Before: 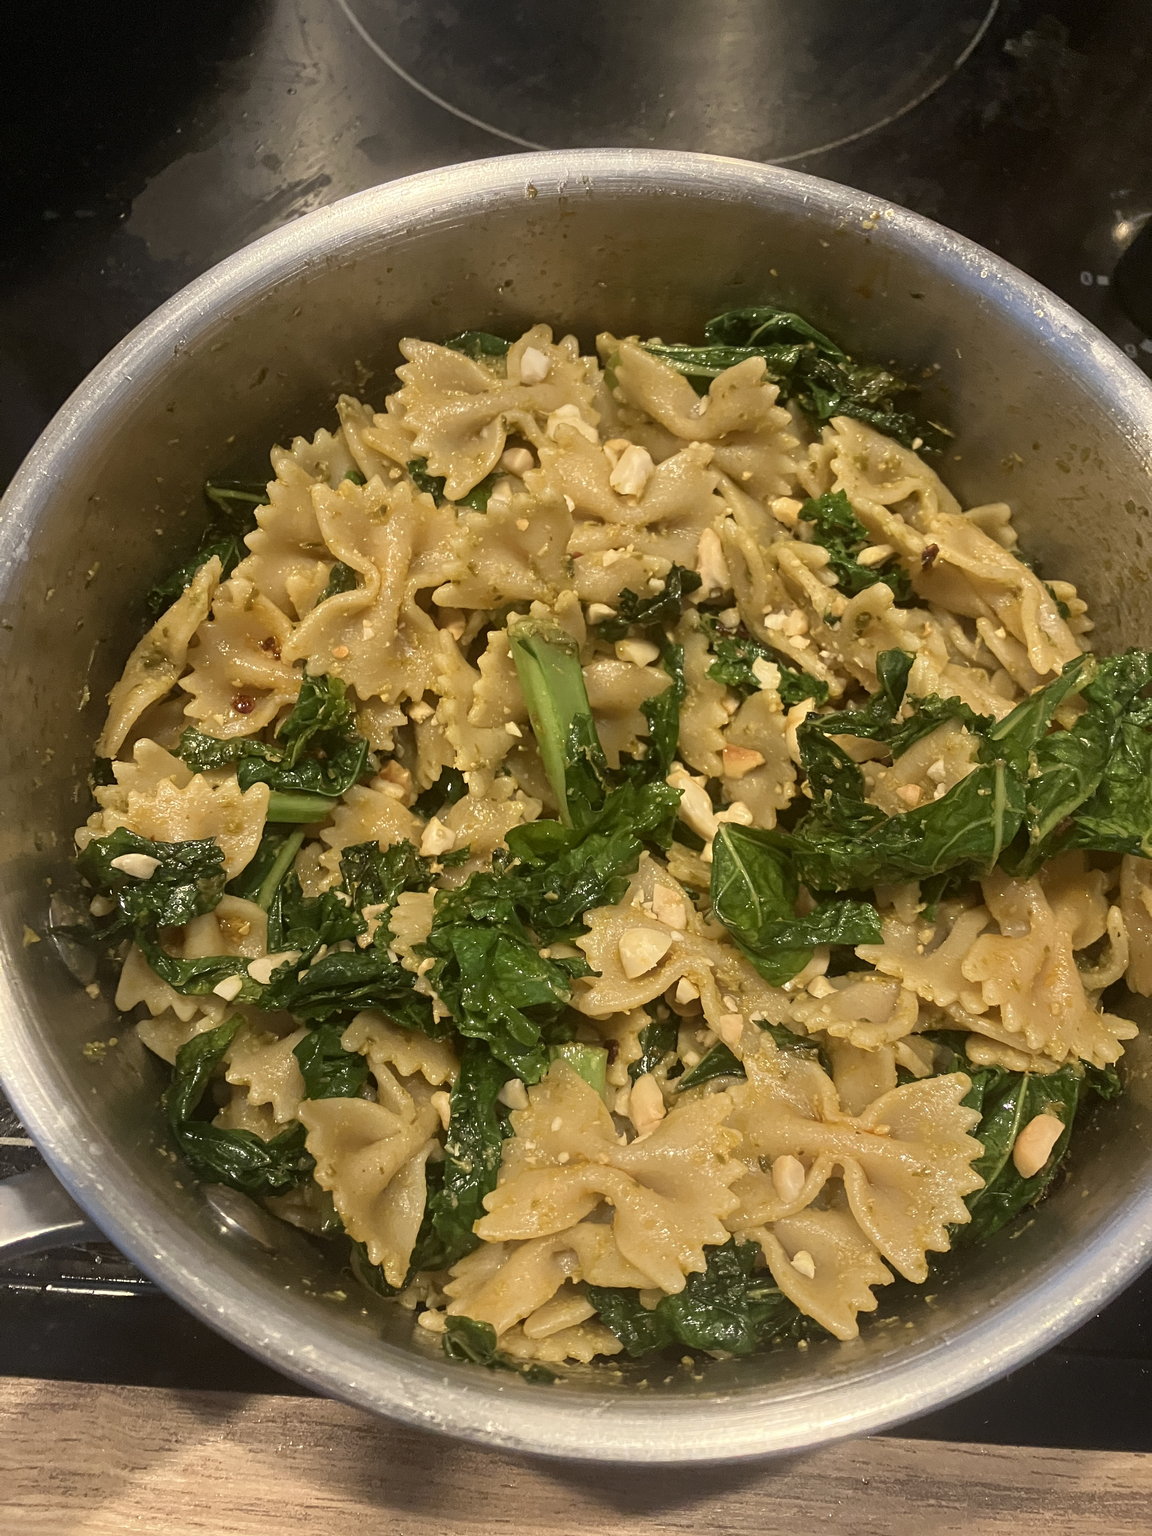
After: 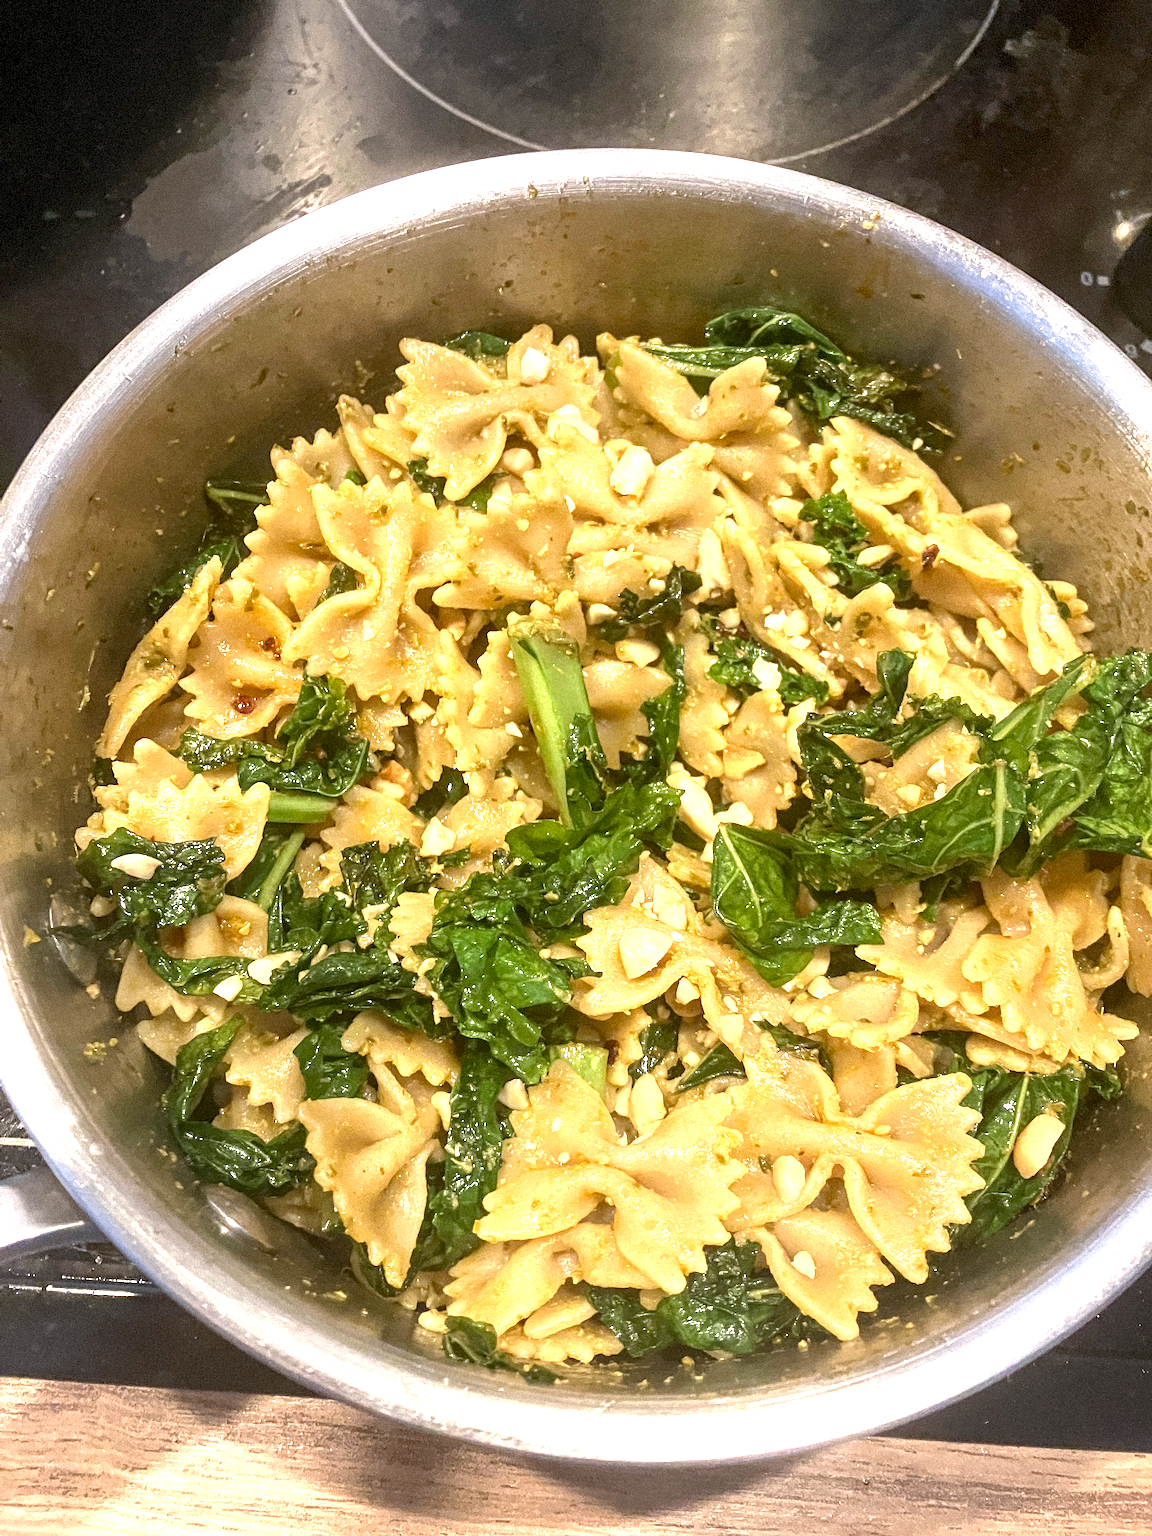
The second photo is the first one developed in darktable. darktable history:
grain: mid-tones bias 0%
local contrast: on, module defaults
exposure: black level correction 0.001, exposure 1.3 EV, compensate highlight preservation false
color calibration: illuminant as shot in camera, x 0.358, y 0.373, temperature 4628.91 K
